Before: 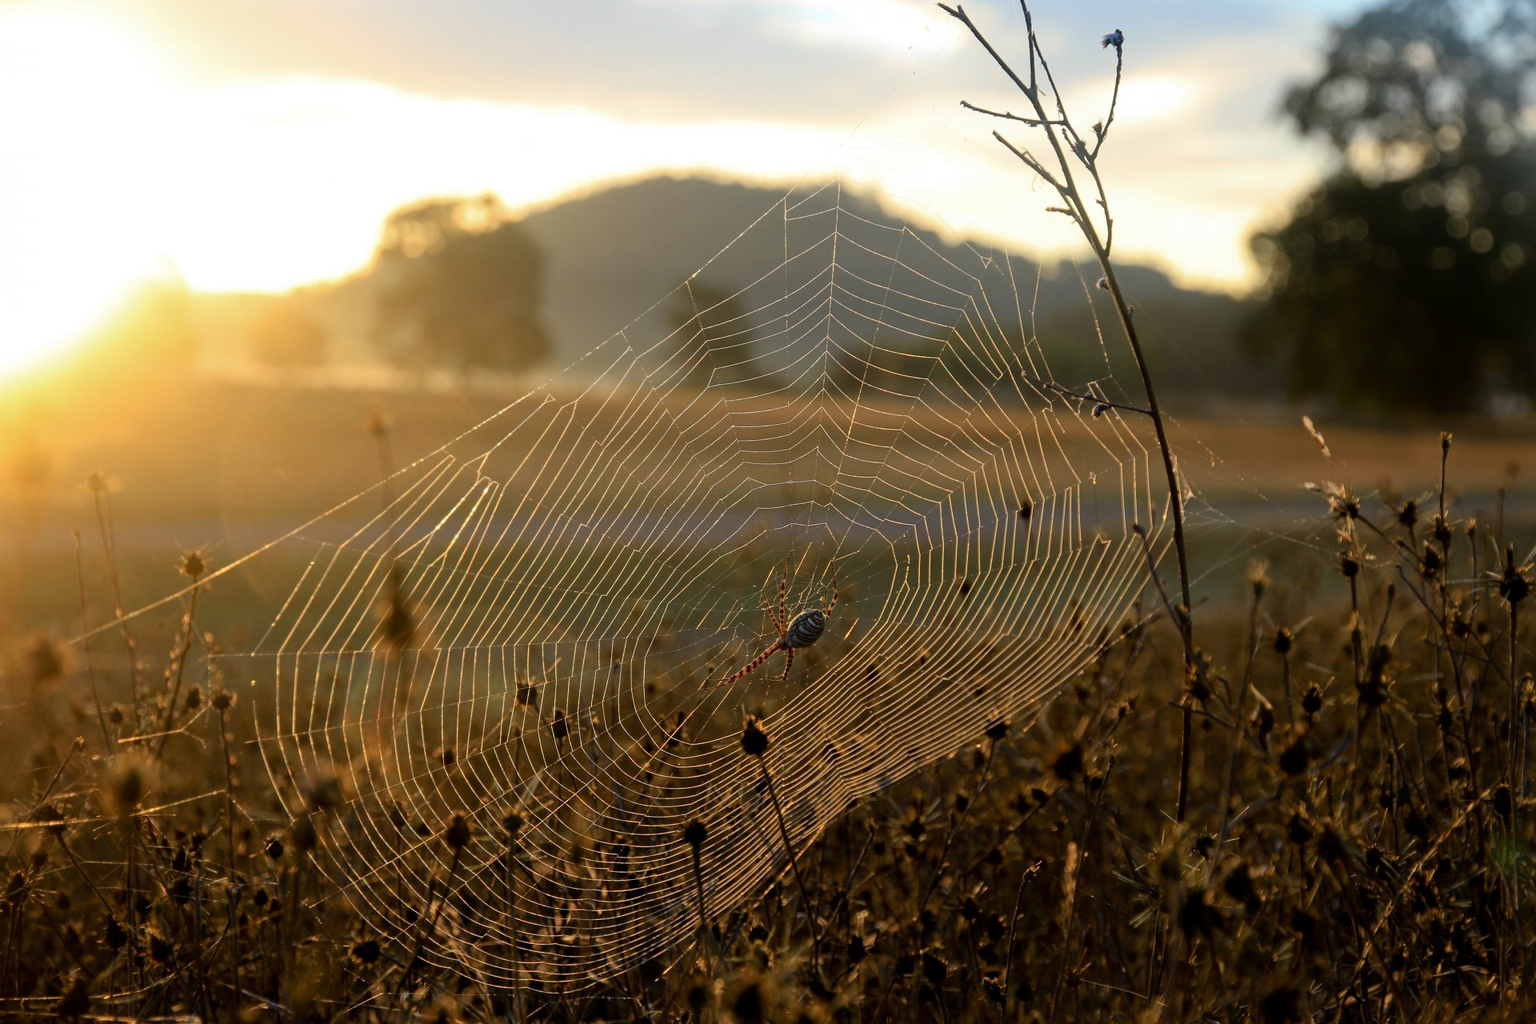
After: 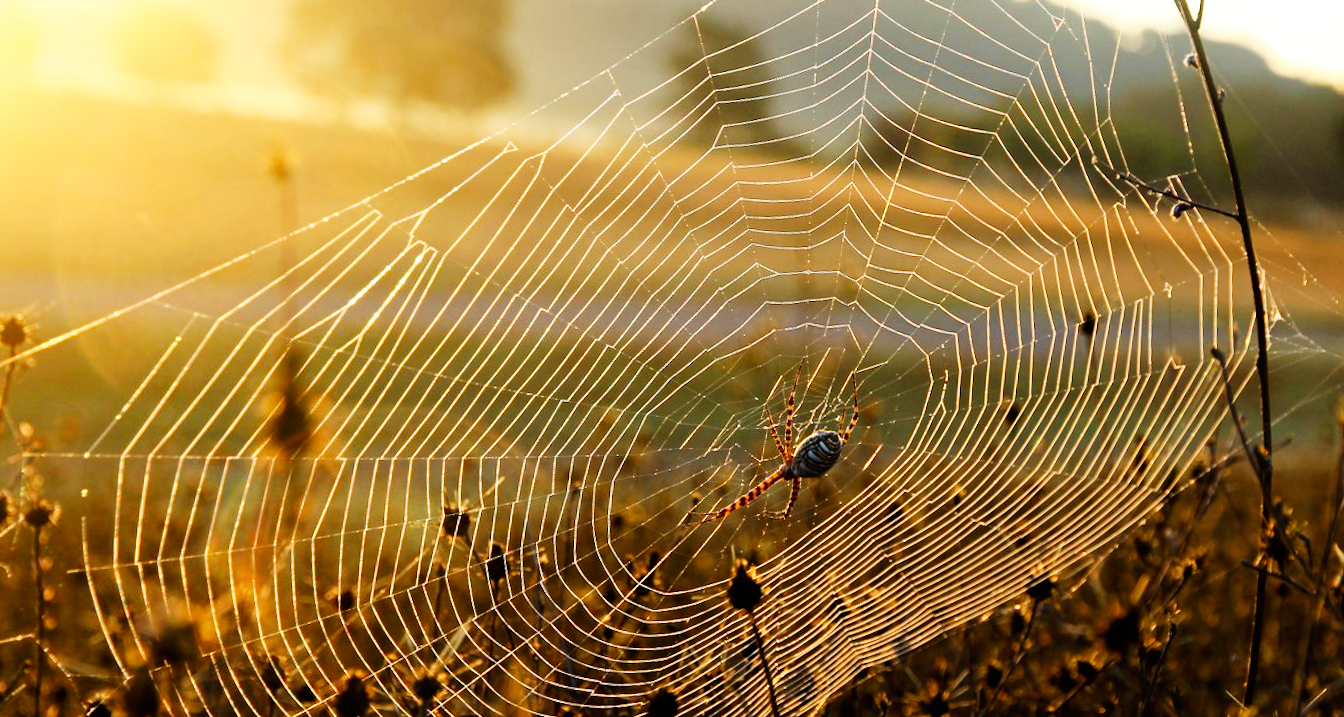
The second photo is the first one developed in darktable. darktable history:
rotate and perspective: rotation -0.013°, lens shift (vertical) -0.027, lens shift (horizontal) 0.178, crop left 0.016, crop right 0.989, crop top 0.082, crop bottom 0.918
crop and rotate: angle -3.37°, left 9.79%, top 20.73%, right 12.42%, bottom 11.82%
base curve: curves: ch0 [(0, 0) (0.007, 0.004) (0.027, 0.03) (0.046, 0.07) (0.207, 0.54) (0.442, 0.872) (0.673, 0.972) (1, 1)], preserve colors none
